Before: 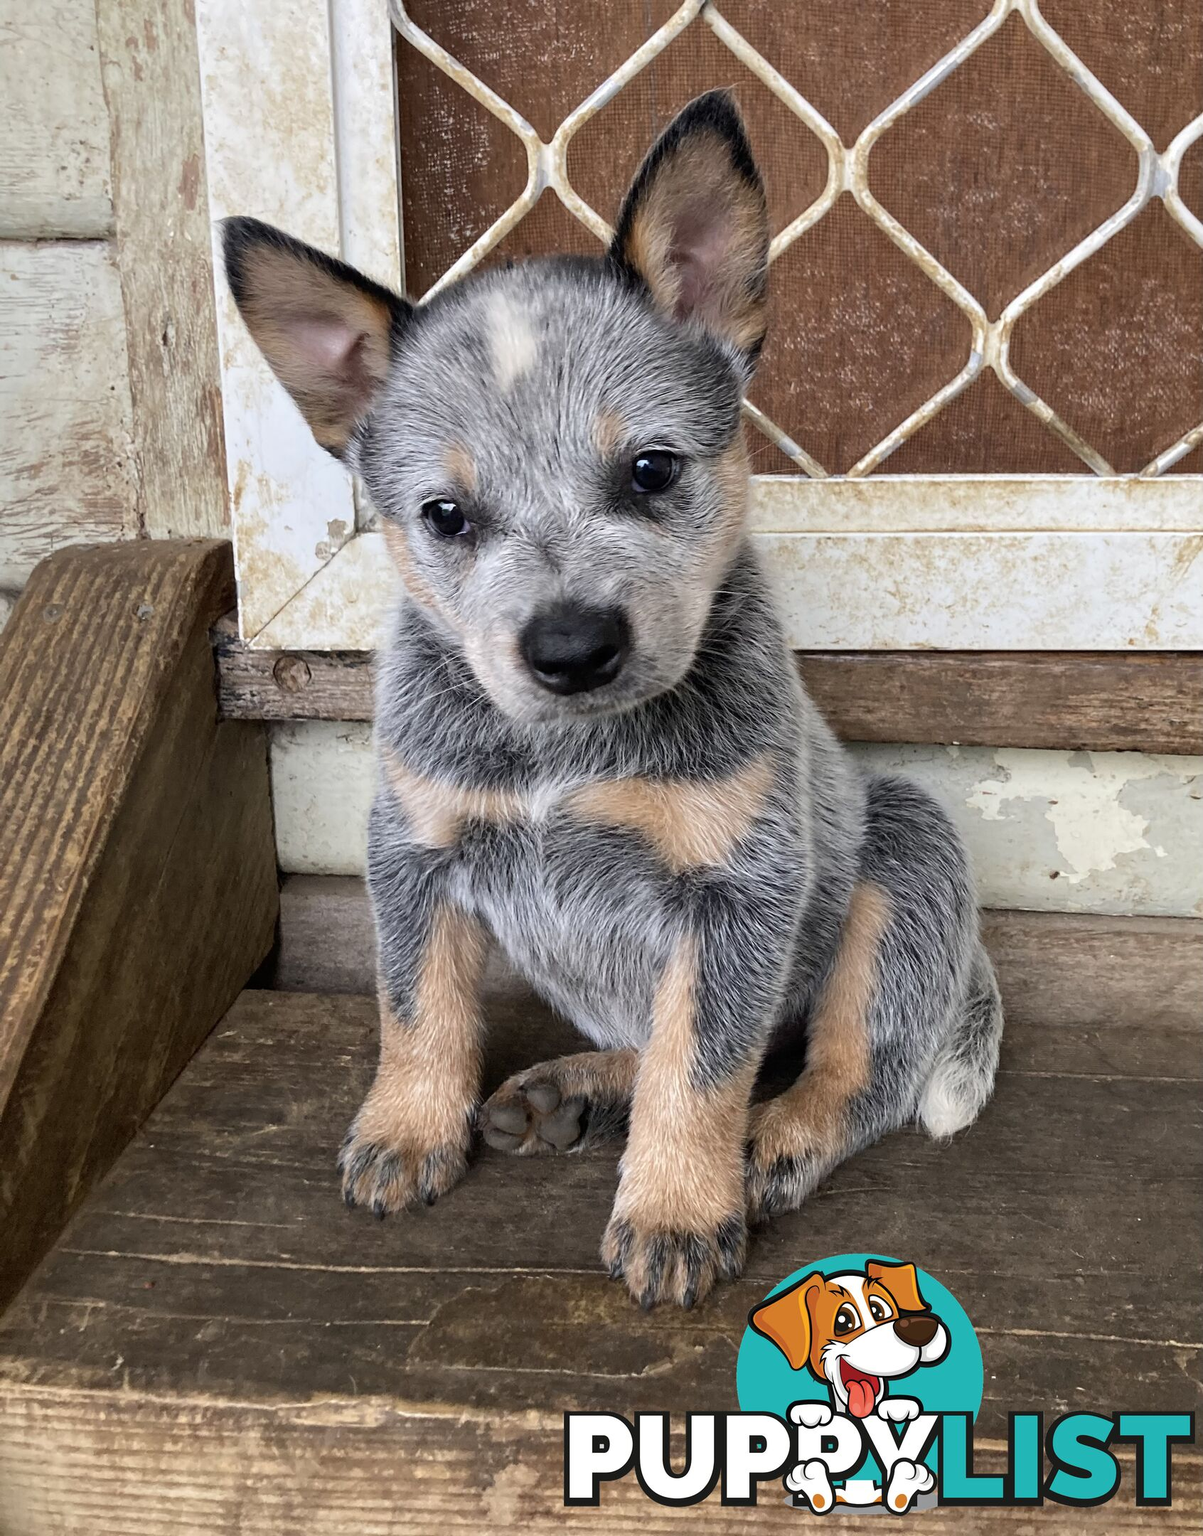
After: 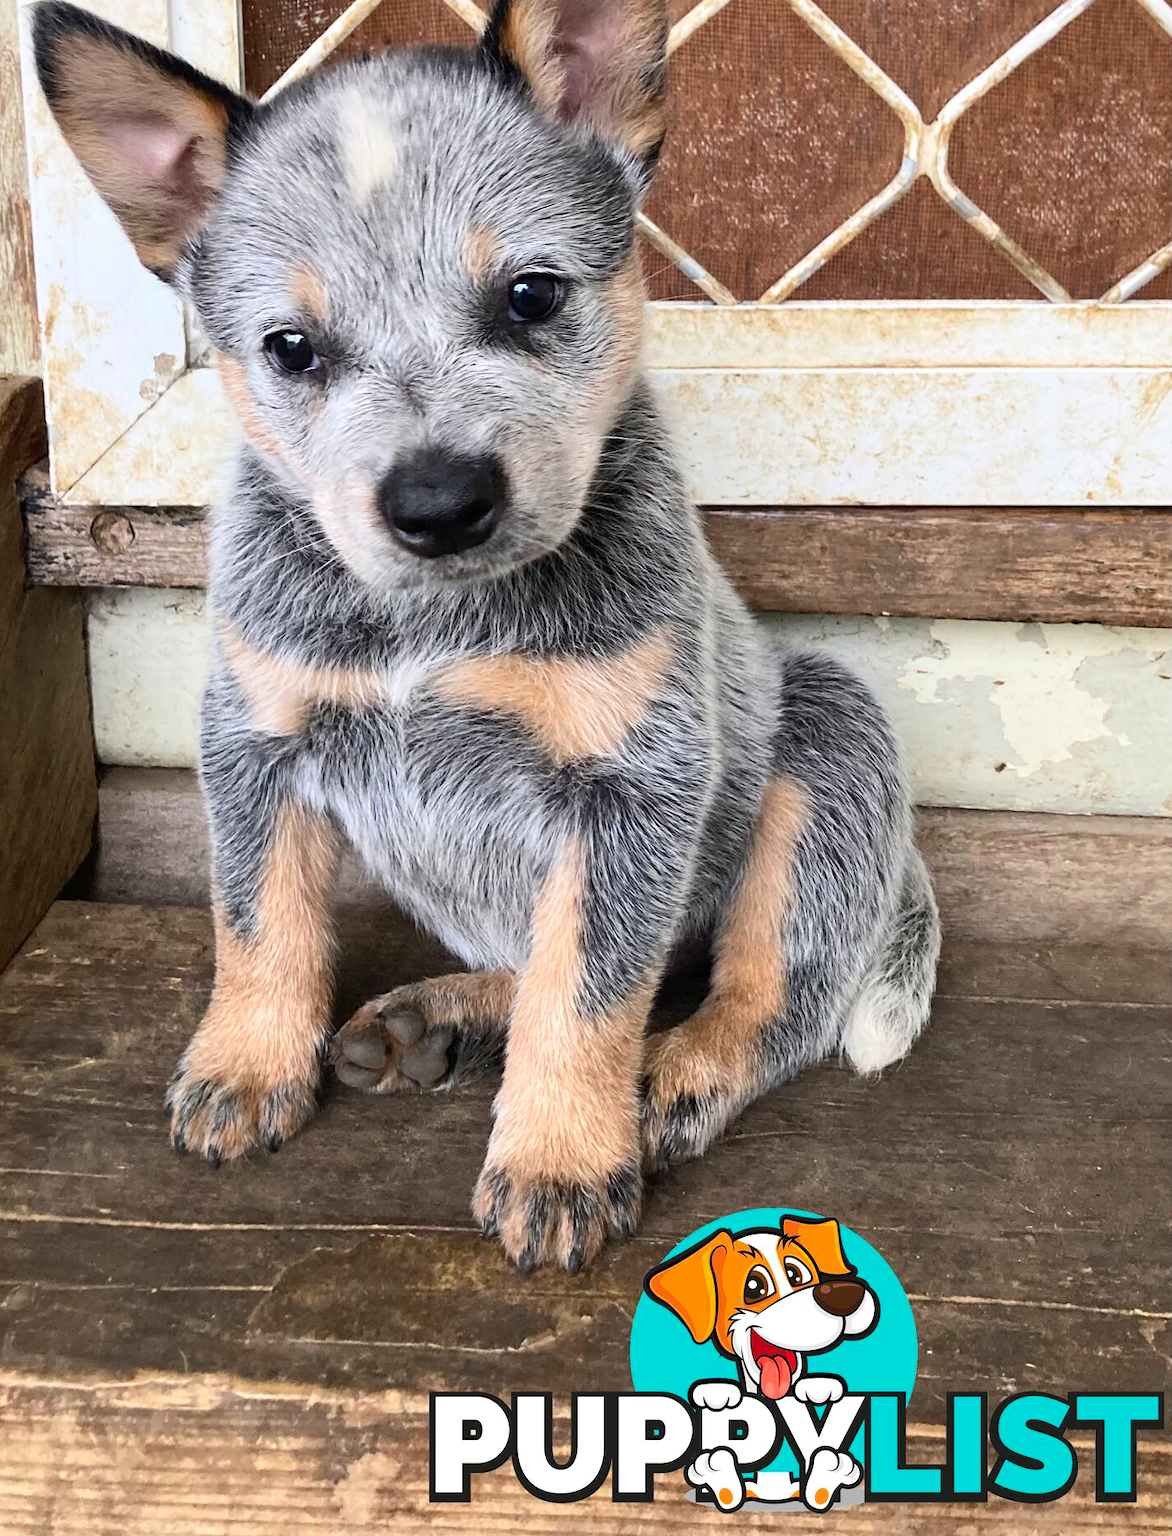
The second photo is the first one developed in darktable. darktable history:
contrast brightness saturation: contrast 0.204, brightness 0.147, saturation 0.147
crop: left 16.302%, top 14.103%
